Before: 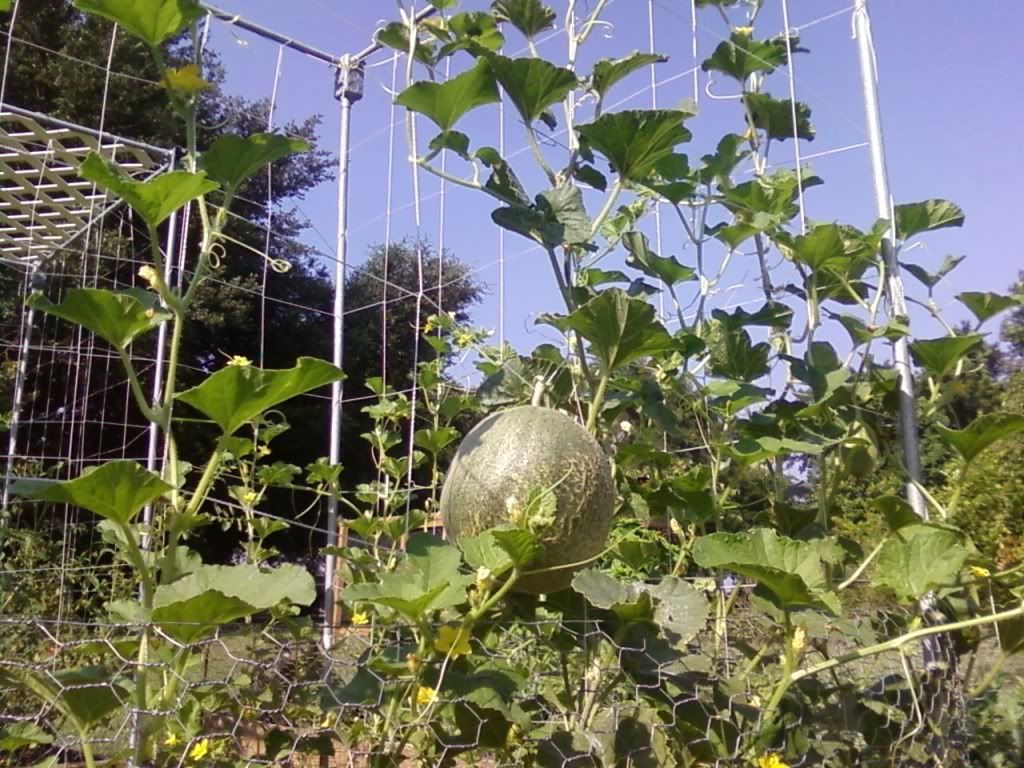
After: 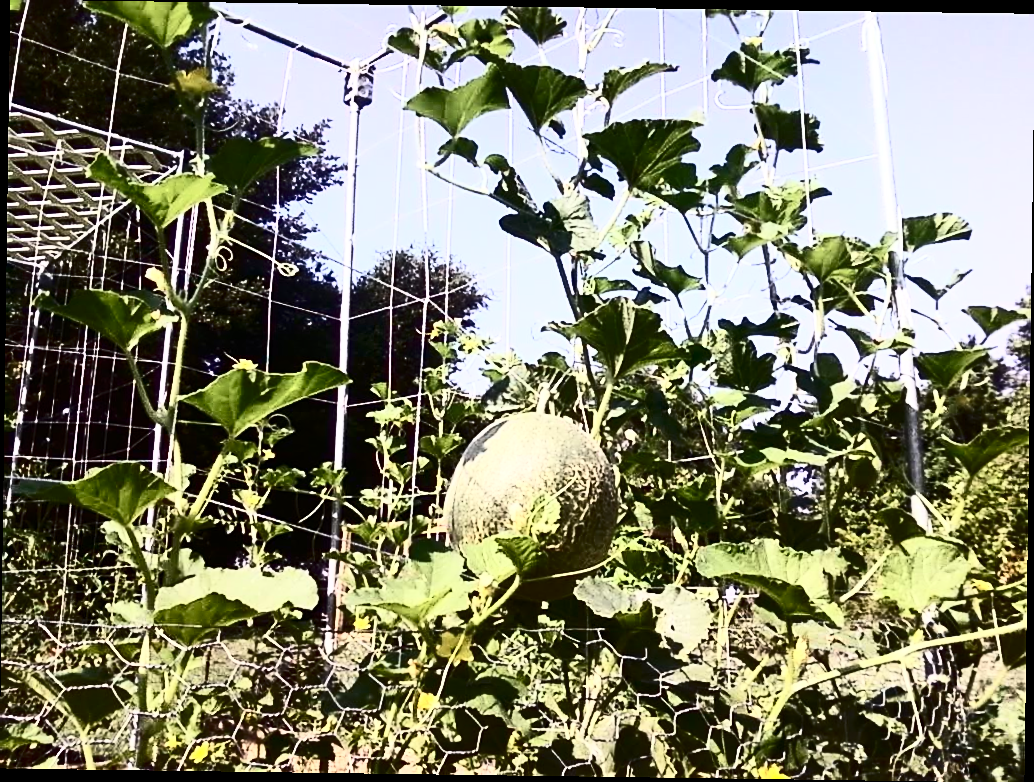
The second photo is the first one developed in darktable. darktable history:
exposure: exposure -0.01 EV, compensate highlight preservation false
sharpen: on, module defaults
contrast brightness saturation: contrast 0.93, brightness 0.2
rotate and perspective: rotation 0.8°, automatic cropping off
